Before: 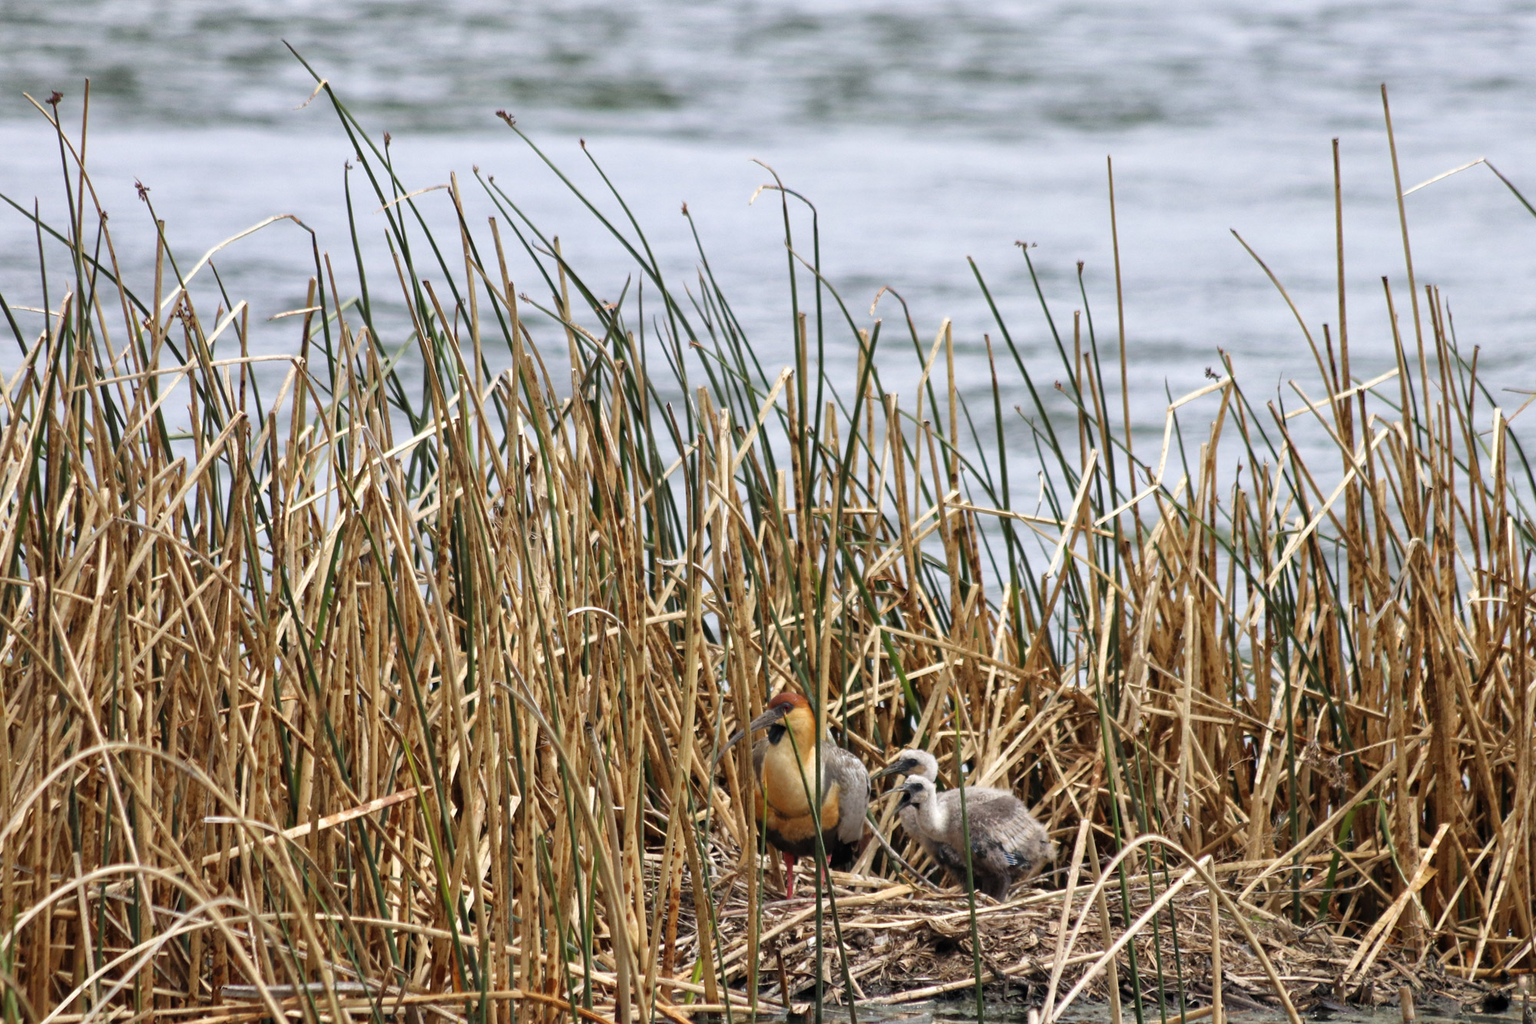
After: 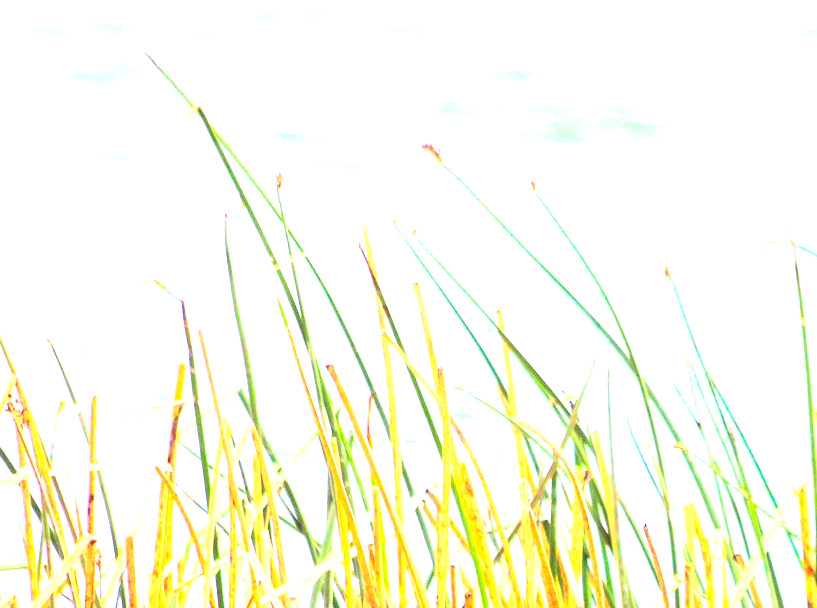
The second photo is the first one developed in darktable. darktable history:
exposure: exposure 3.03 EV, compensate highlight preservation false
crop and rotate: left 11.283%, top 0.094%, right 47.832%, bottom 54.246%
contrast brightness saturation: contrast 0.201, brightness 0.196, saturation 0.816
